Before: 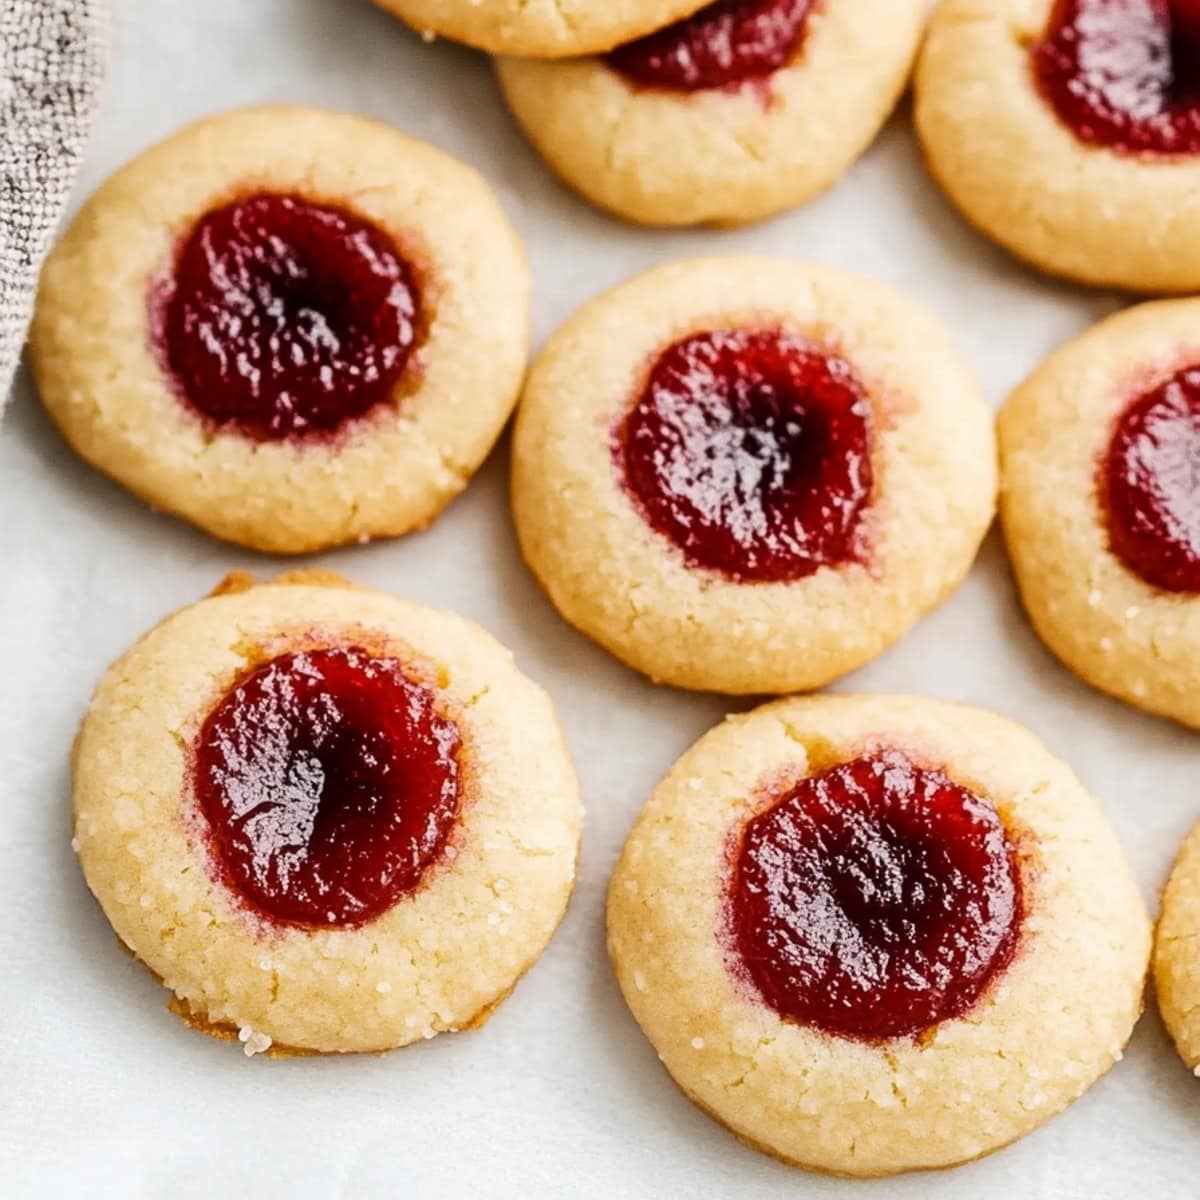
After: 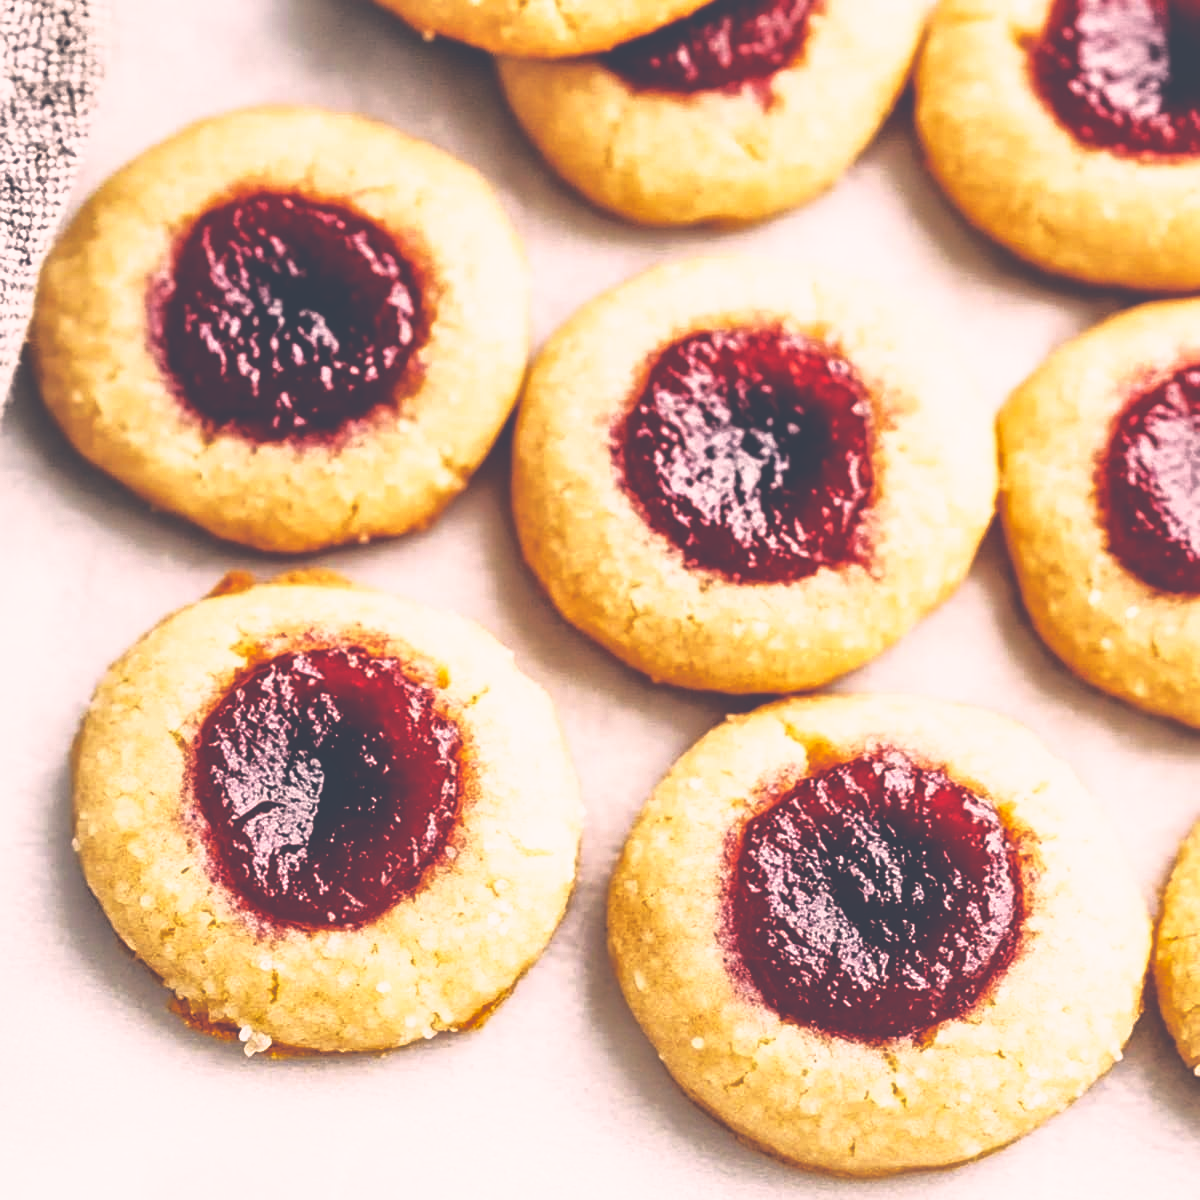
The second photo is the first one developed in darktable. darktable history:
shadows and highlights: on, module defaults
local contrast: highlights 104%, shadows 100%, detail 119%, midtone range 0.2
base curve: curves: ch0 [(0, 0.036) (0.007, 0.037) (0.604, 0.887) (1, 1)], preserve colors none
color correction: highlights a* 13.99, highlights b* 6.18, shadows a* -5.54, shadows b* -15.54, saturation 0.826
